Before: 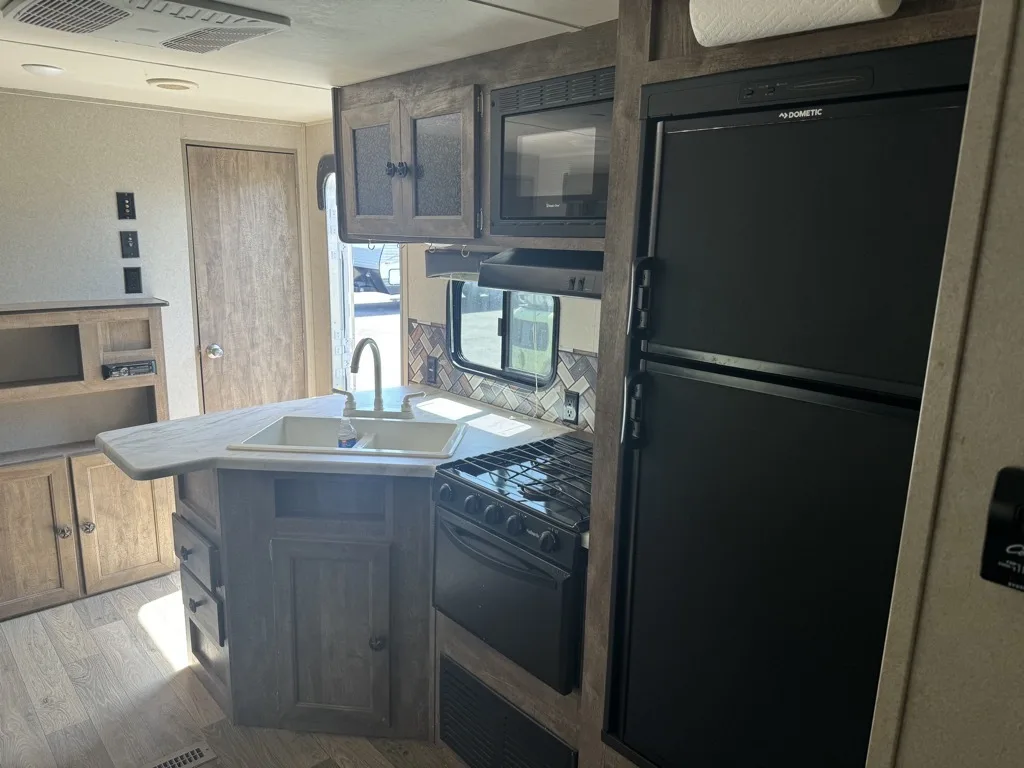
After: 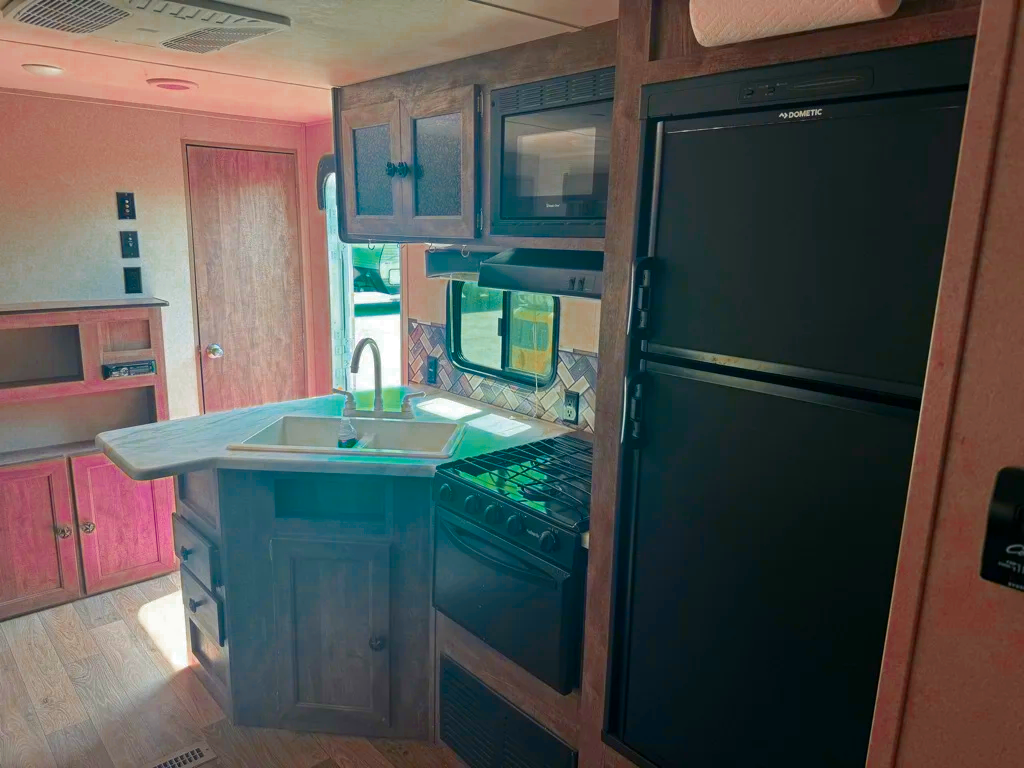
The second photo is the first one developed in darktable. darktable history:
color zones: curves: ch0 [(0.826, 0.353)]; ch1 [(0.242, 0.647) (0.889, 0.342)]; ch2 [(0.246, 0.089) (0.969, 0.068)]
color balance rgb: shadows lift › chroma 3.305%, shadows lift › hue 279.97°, perceptual saturation grading › global saturation 25.923%, global vibrance 39.731%
